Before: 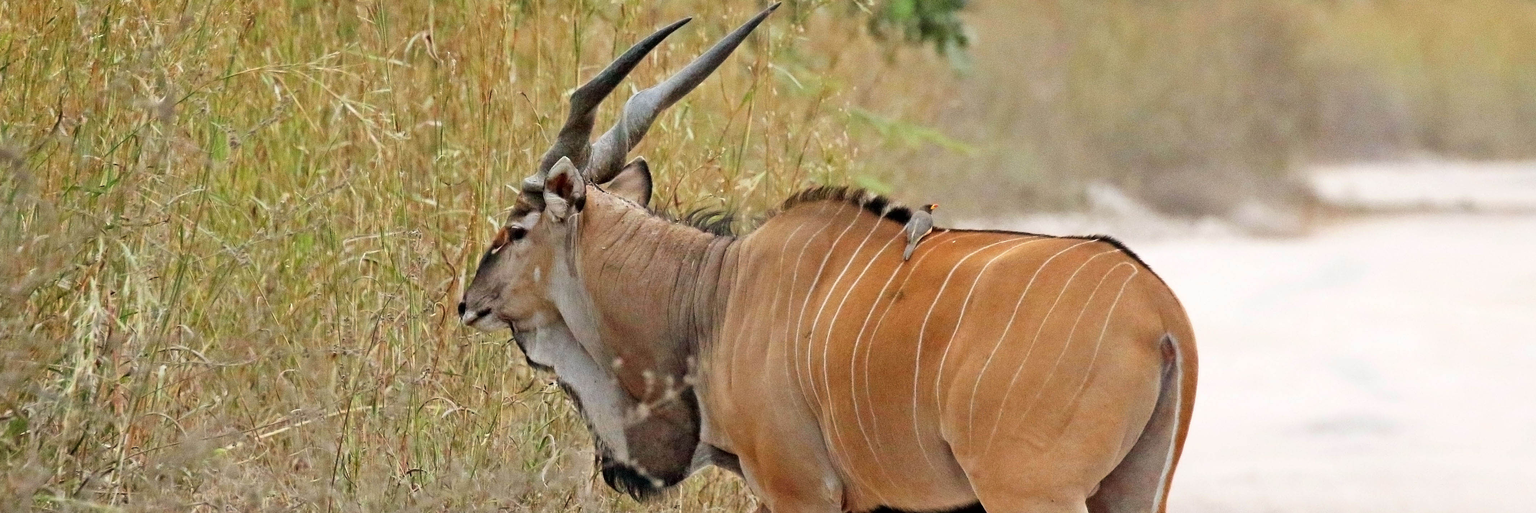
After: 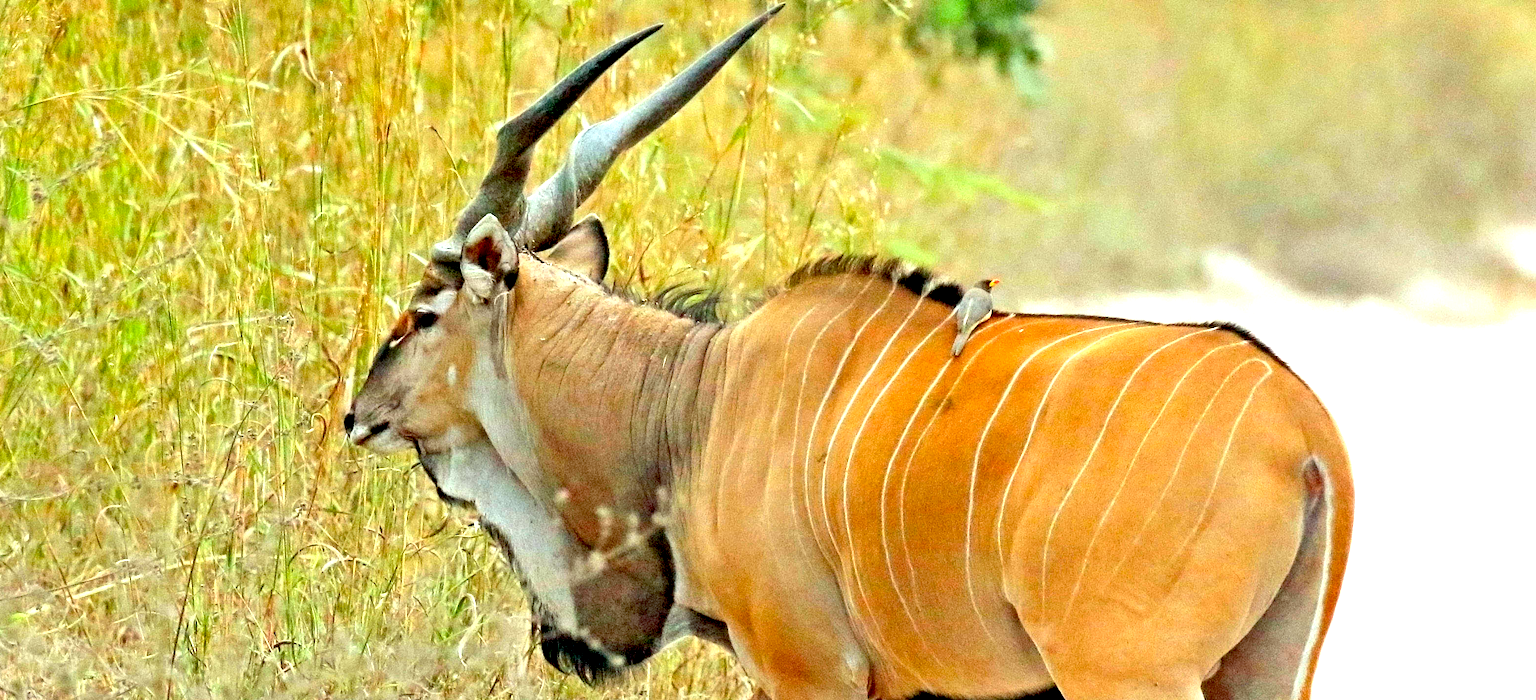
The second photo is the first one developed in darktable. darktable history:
crop: left 13.443%, right 13.31%
exposure: black level correction 0.01, exposure 1 EV, compensate highlight preservation false
rotate and perspective: automatic cropping off
color correction: highlights a* -7.33, highlights b* 1.26, shadows a* -3.55, saturation 1.4
